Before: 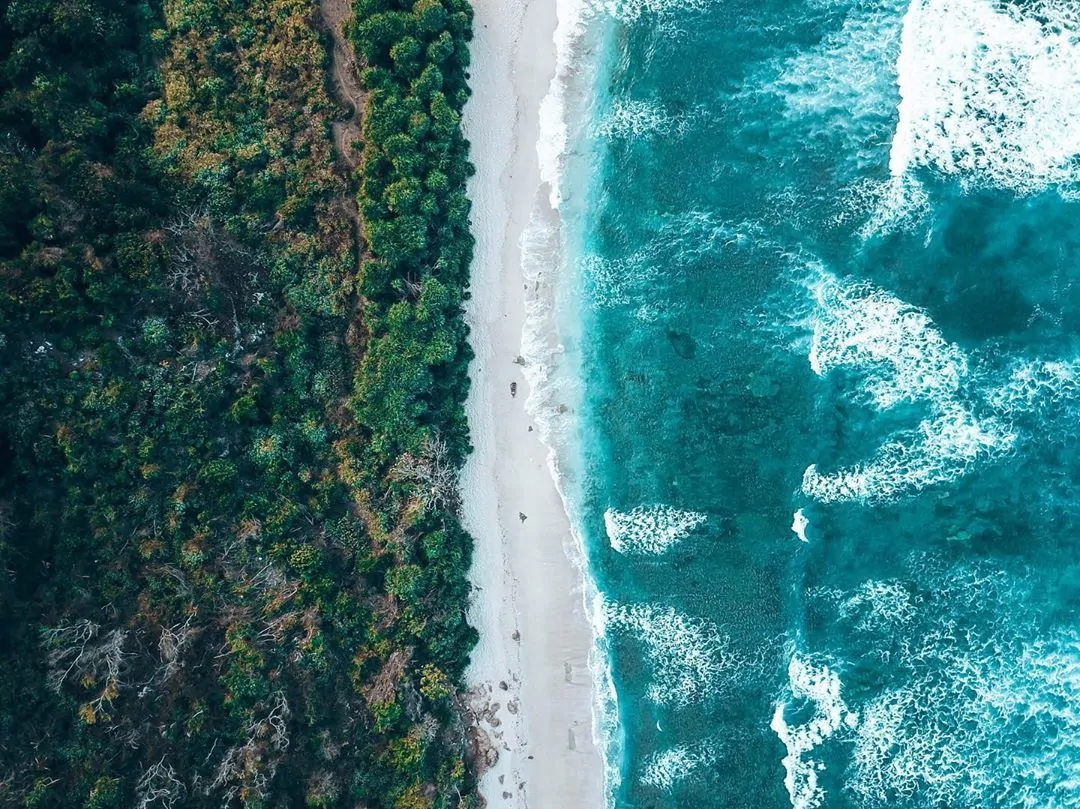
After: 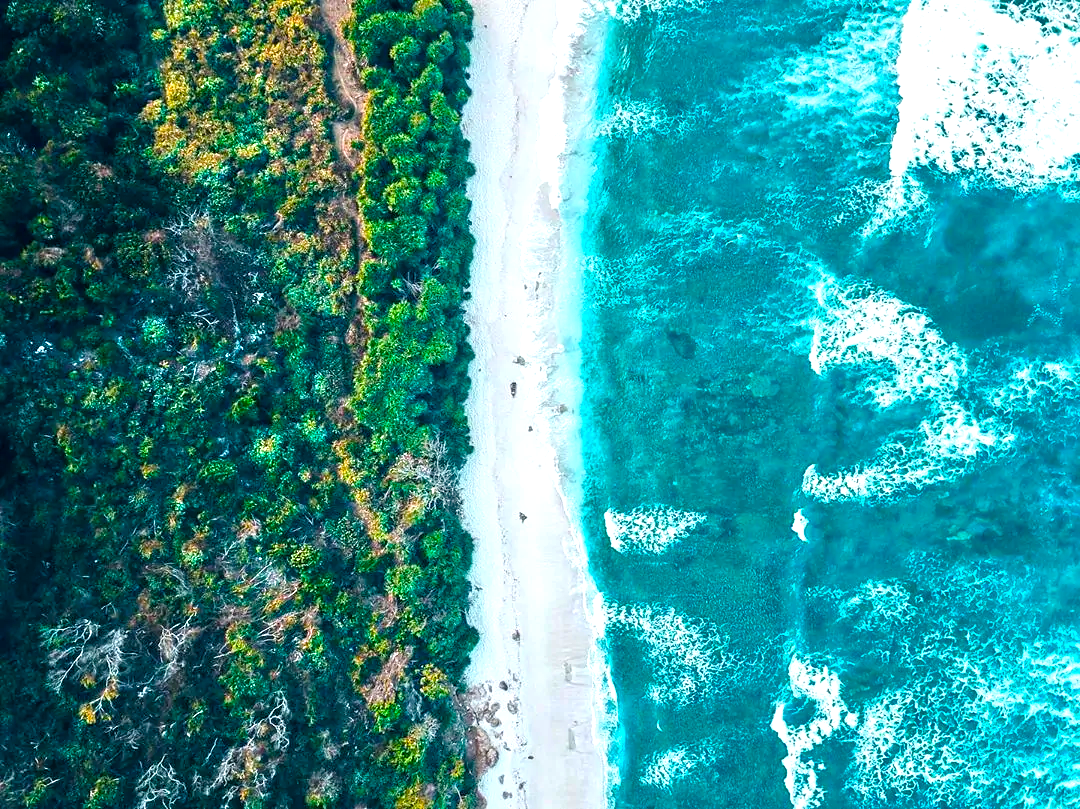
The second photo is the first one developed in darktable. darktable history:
color balance rgb: linear chroma grading › global chroma 9%, perceptual saturation grading › global saturation 36%, perceptual saturation grading › shadows 35%, perceptual brilliance grading › global brilliance 15%, perceptual brilliance grading › shadows -35%, global vibrance 15%
tone equalizer: -7 EV 0.15 EV, -6 EV 0.6 EV, -5 EV 1.15 EV, -4 EV 1.33 EV, -3 EV 1.15 EV, -2 EV 0.6 EV, -1 EV 0.15 EV, mask exposure compensation -0.5 EV
